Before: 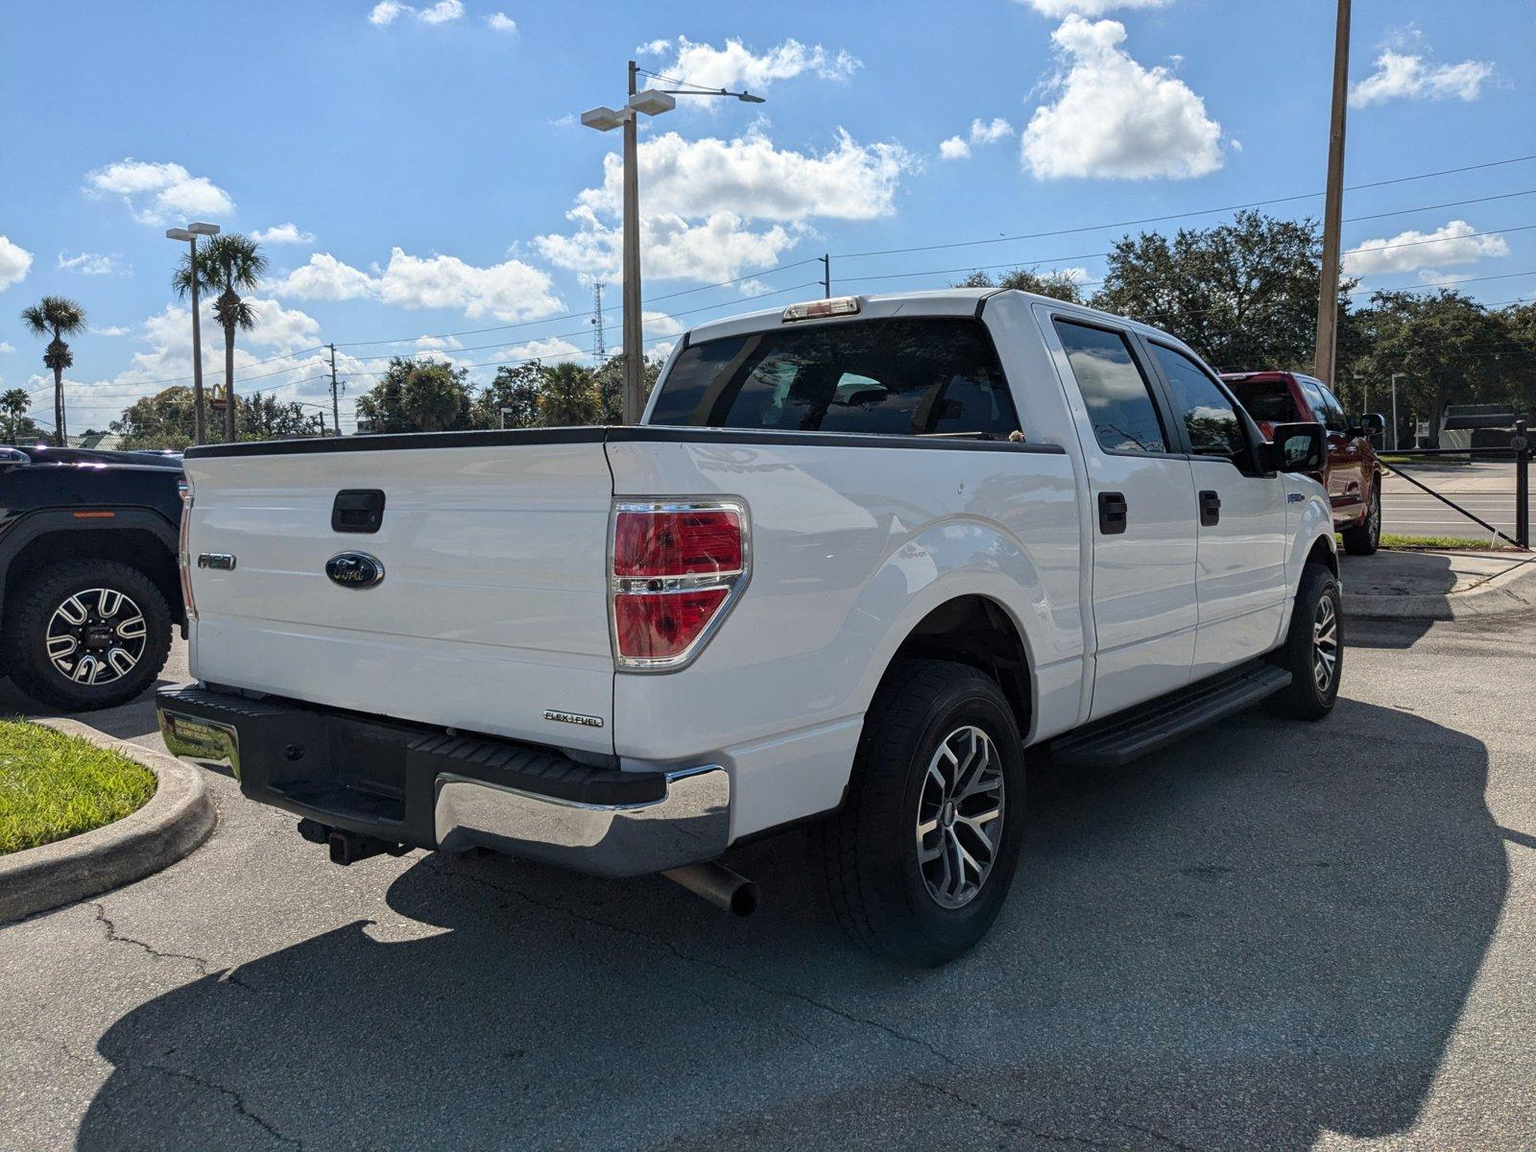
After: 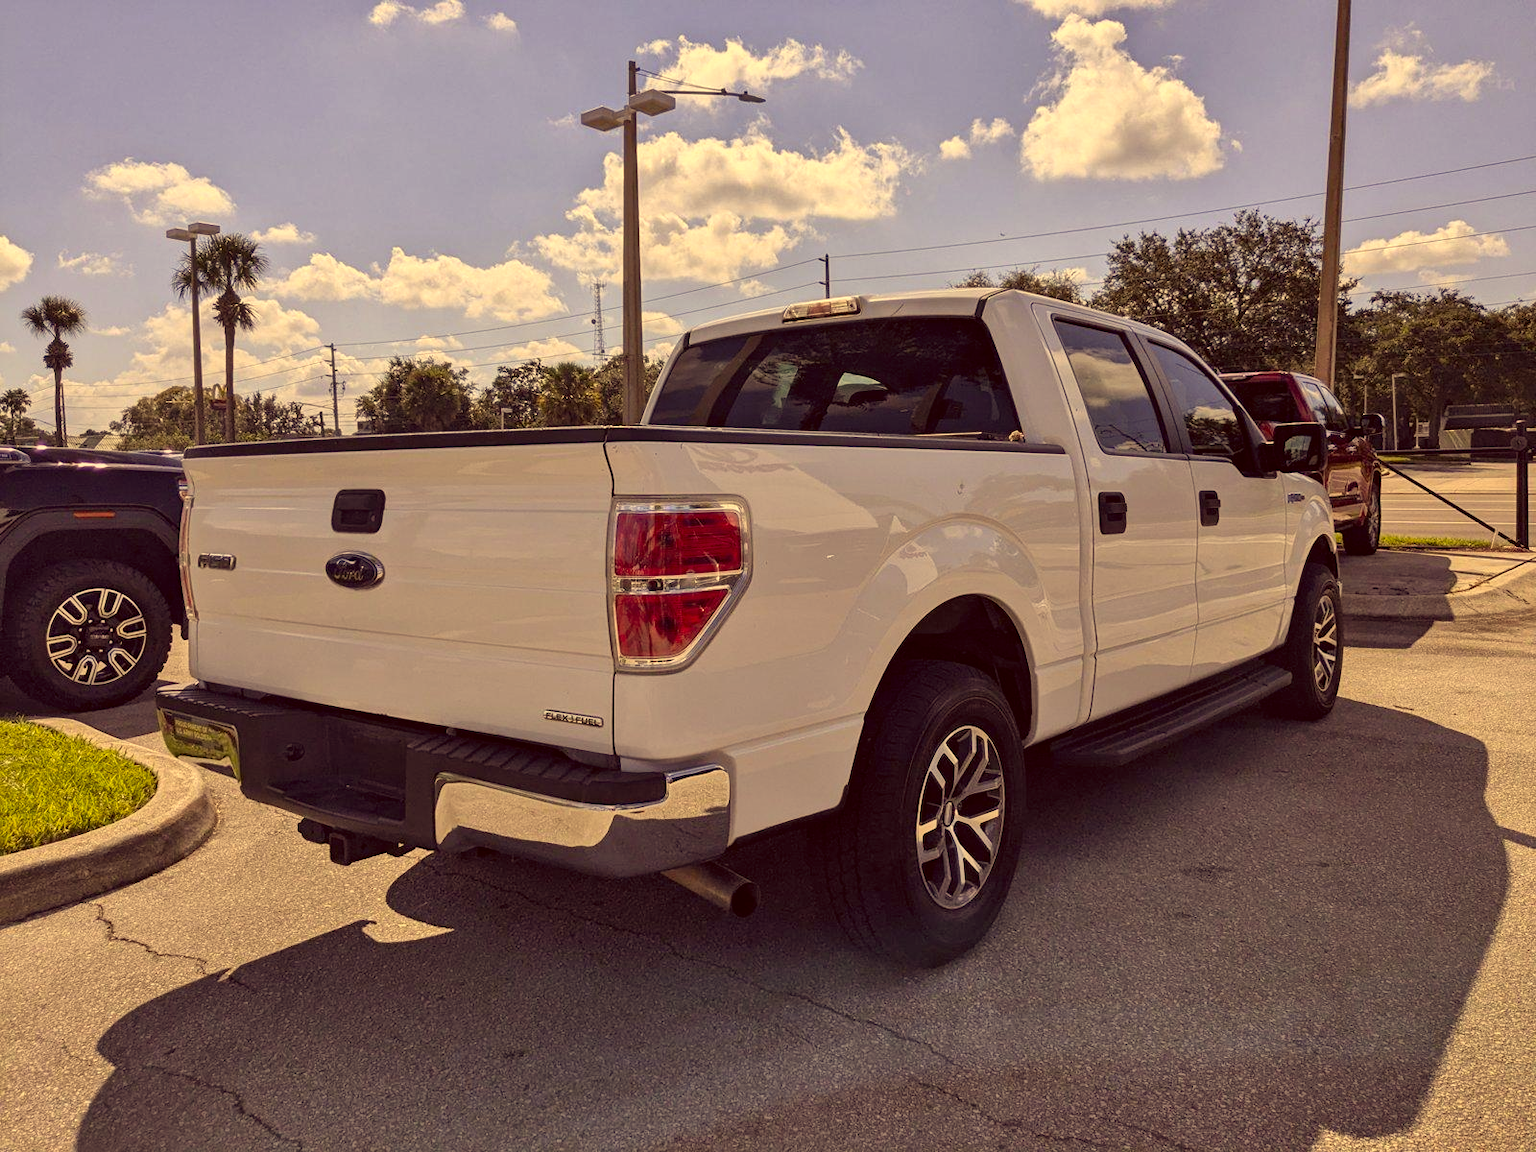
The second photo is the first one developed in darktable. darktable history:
color correction: highlights a* 9.96, highlights b* 38.32, shadows a* 14.98, shadows b* 3.31
shadows and highlights: soften with gaussian
